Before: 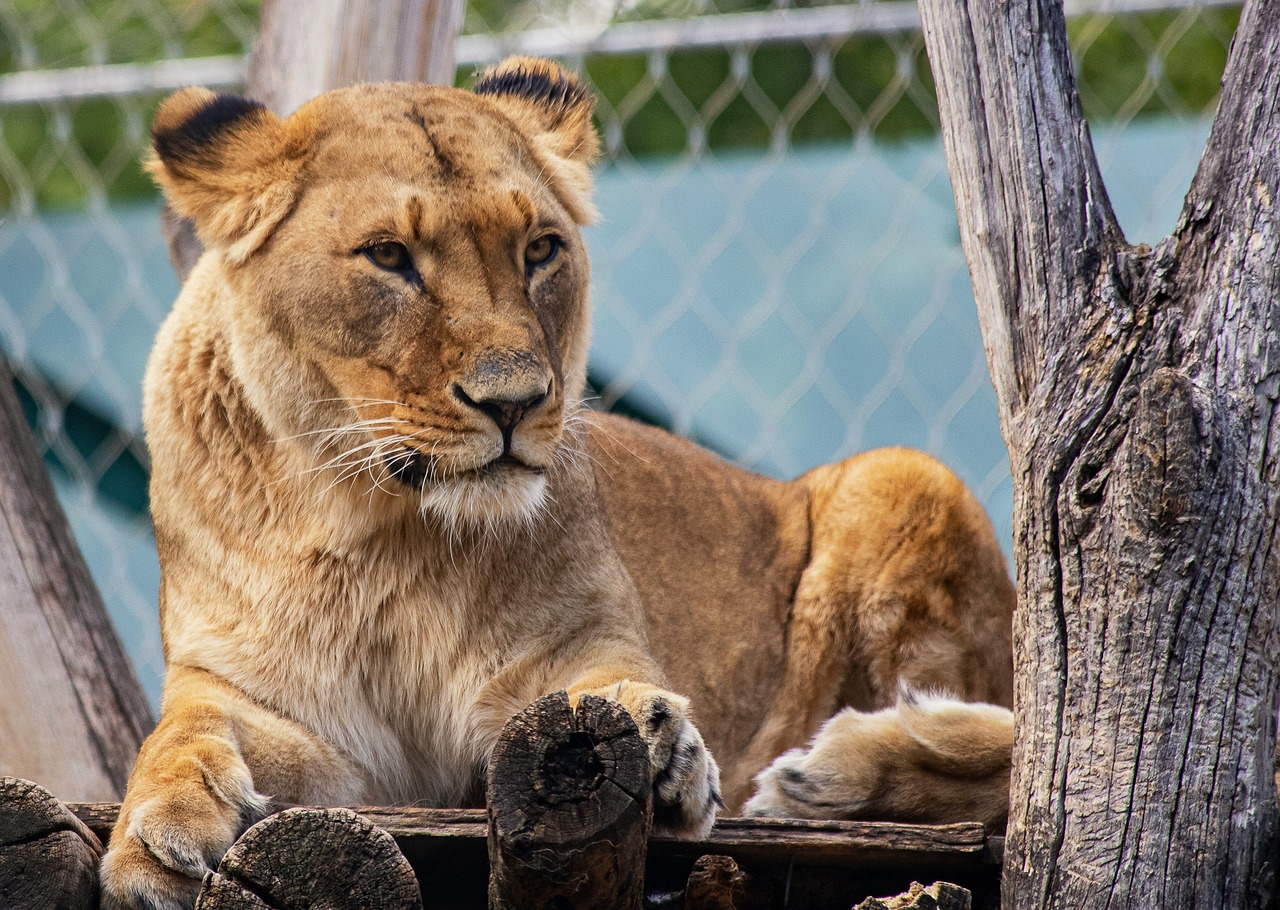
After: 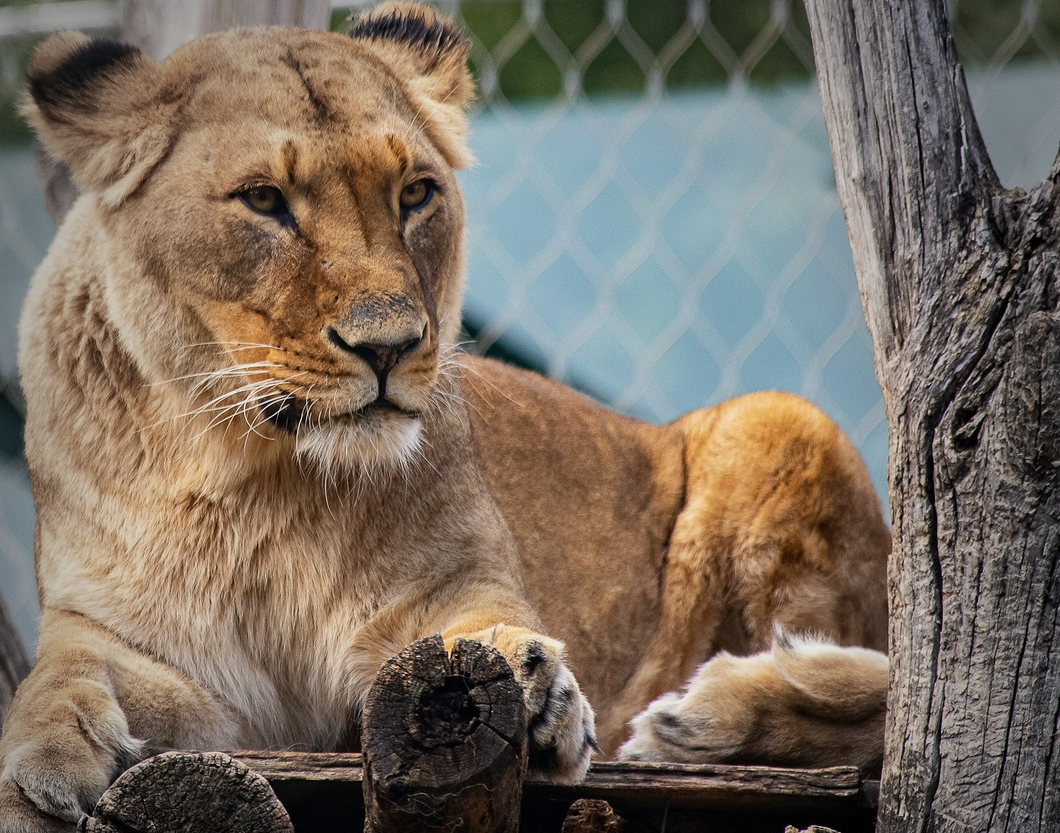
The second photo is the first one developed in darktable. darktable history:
vignetting: fall-off start 64.63%, center (-0.034, 0.148), width/height ratio 0.881
crop: left 9.807%, top 6.259%, right 7.334%, bottom 2.177%
